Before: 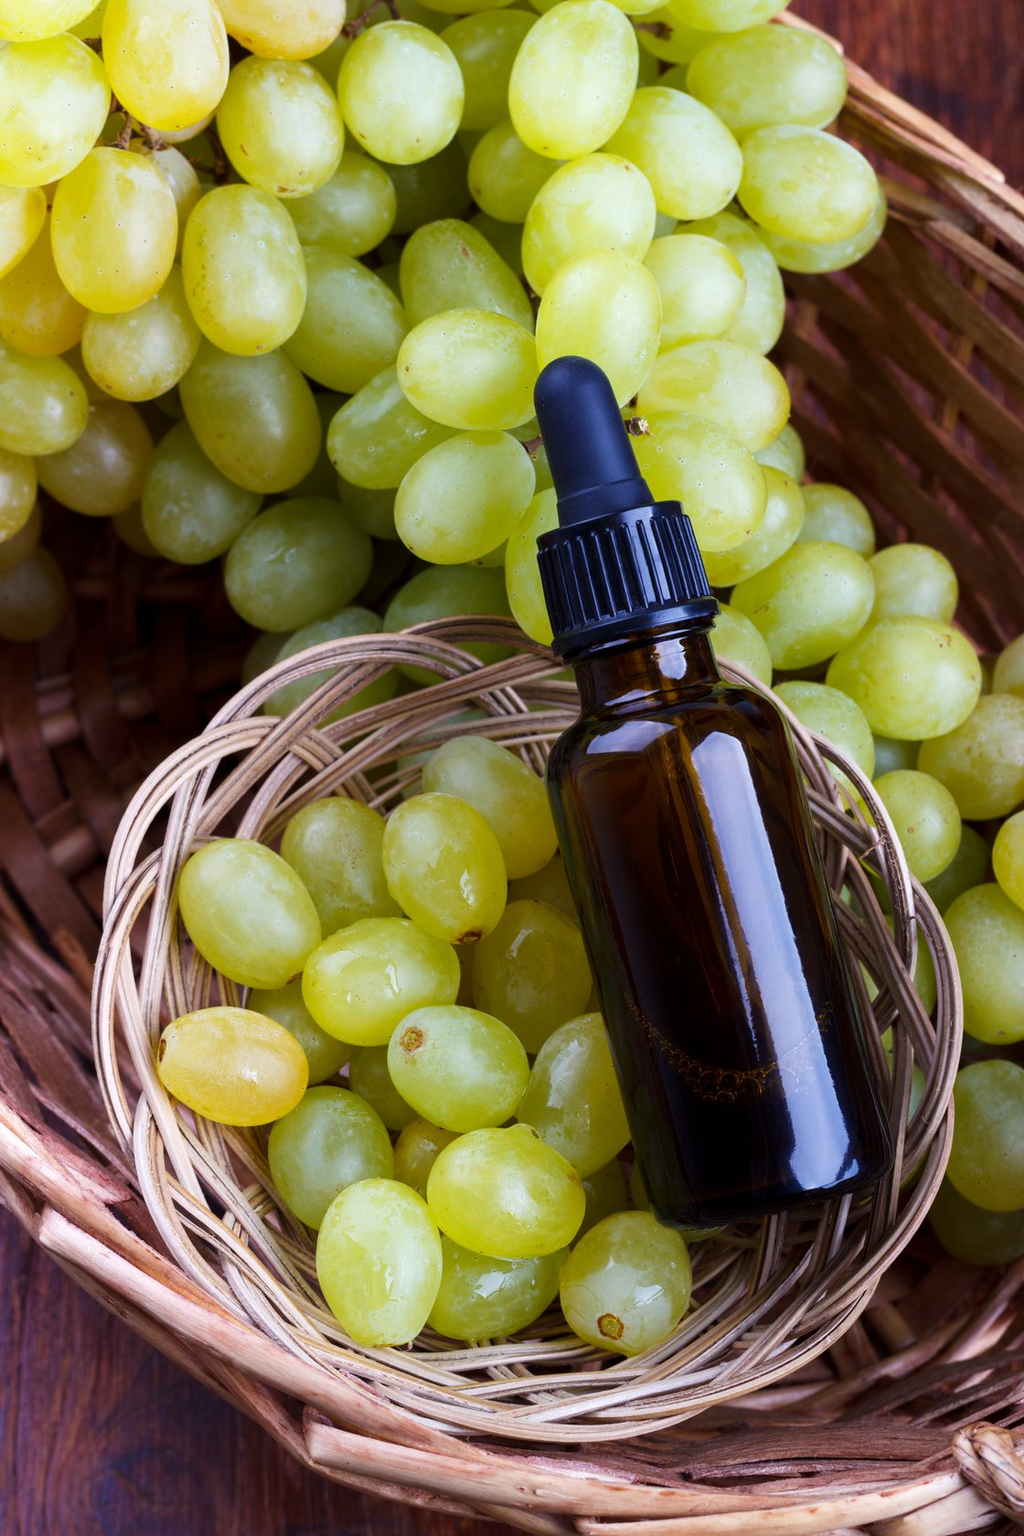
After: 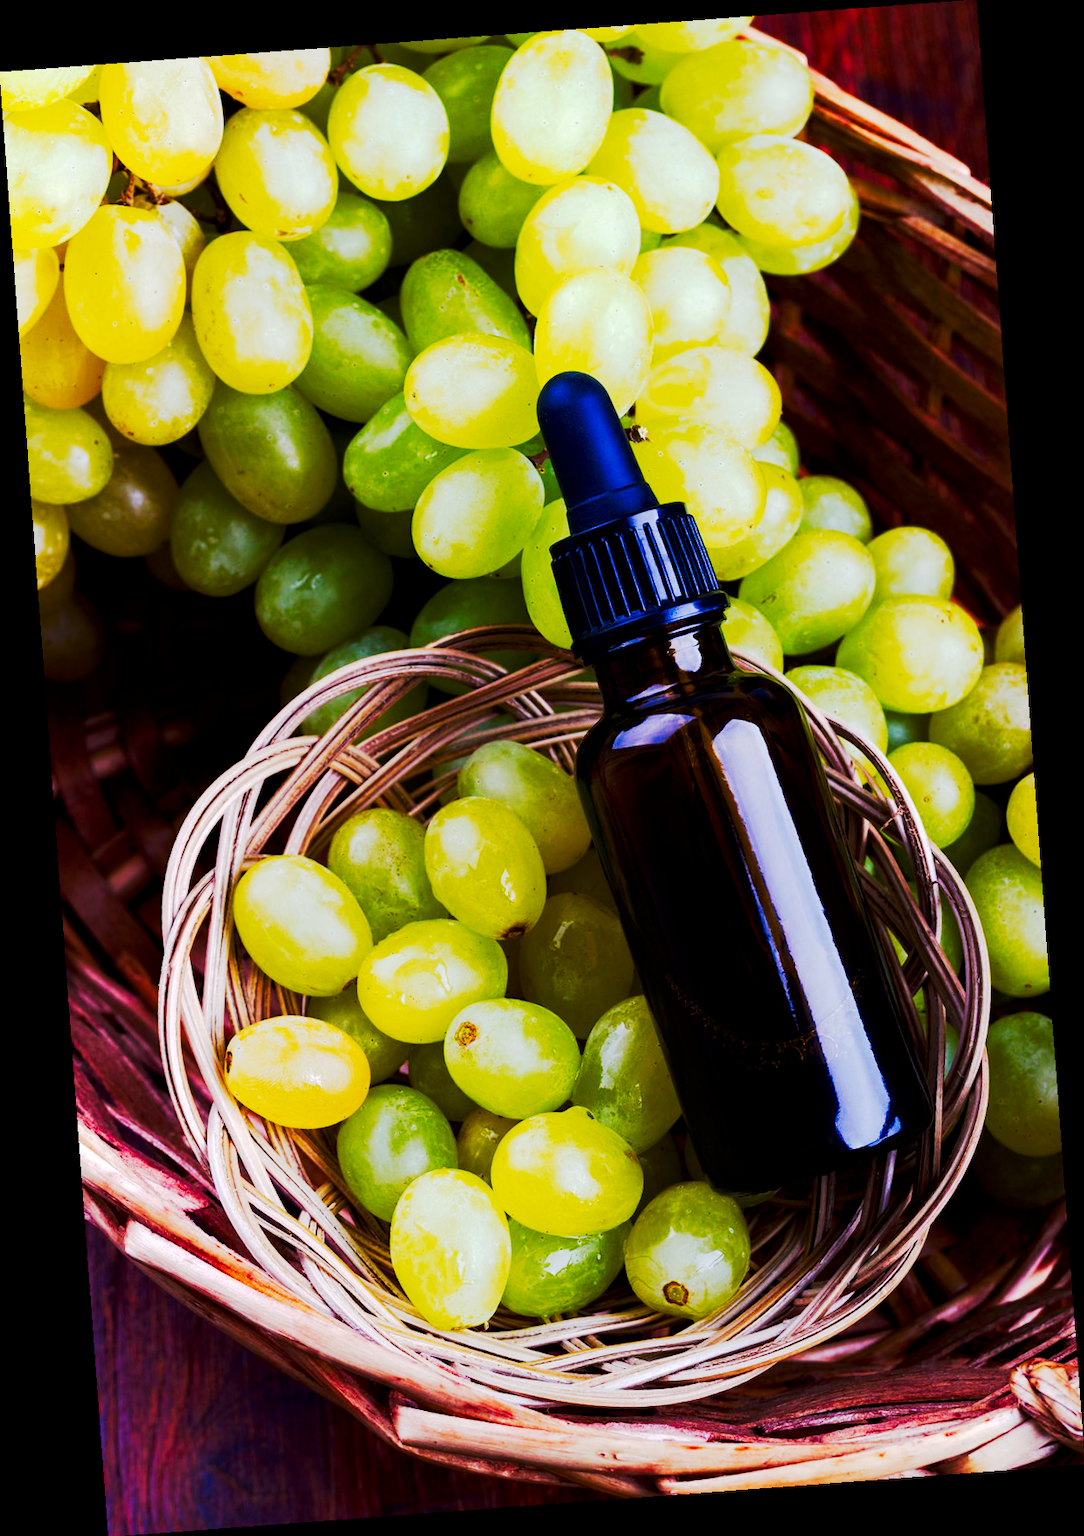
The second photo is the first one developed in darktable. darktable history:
tone curve: curves: ch0 [(0, 0) (0.003, 0.002) (0.011, 0.004) (0.025, 0.005) (0.044, 0.009) (0.069, 0.013) (0.1, 0.017) (0.136, 0.036) (0.177, 0.066) (0.224, 0.102) (0.277, 0.143) (0.335, 0.197) (0.399, 0.268) (0.468, 0.389) (0.543, 0.549) (0.623, 0.714) (0.709, 0.801) (0.801, 0.854) (0.898, 0.9) (1, 1)], preserve colors none
color balance rgb: perceptual saturation grading › global saturation 35%, perceptual saturation grading › highlights -30%, perceptual saturation grading › shadows 35%, perceptual brilliance grading › global brilliance 3%, perceptual brilliance grading › highlights -3%, perceptual brilliance grading › shadows 3%
local contrast: highlights 100%, shadows 100%, detail 120%, midtone range 0.2
rotate and perspective: rotation -4.25°, automatic cropping off
